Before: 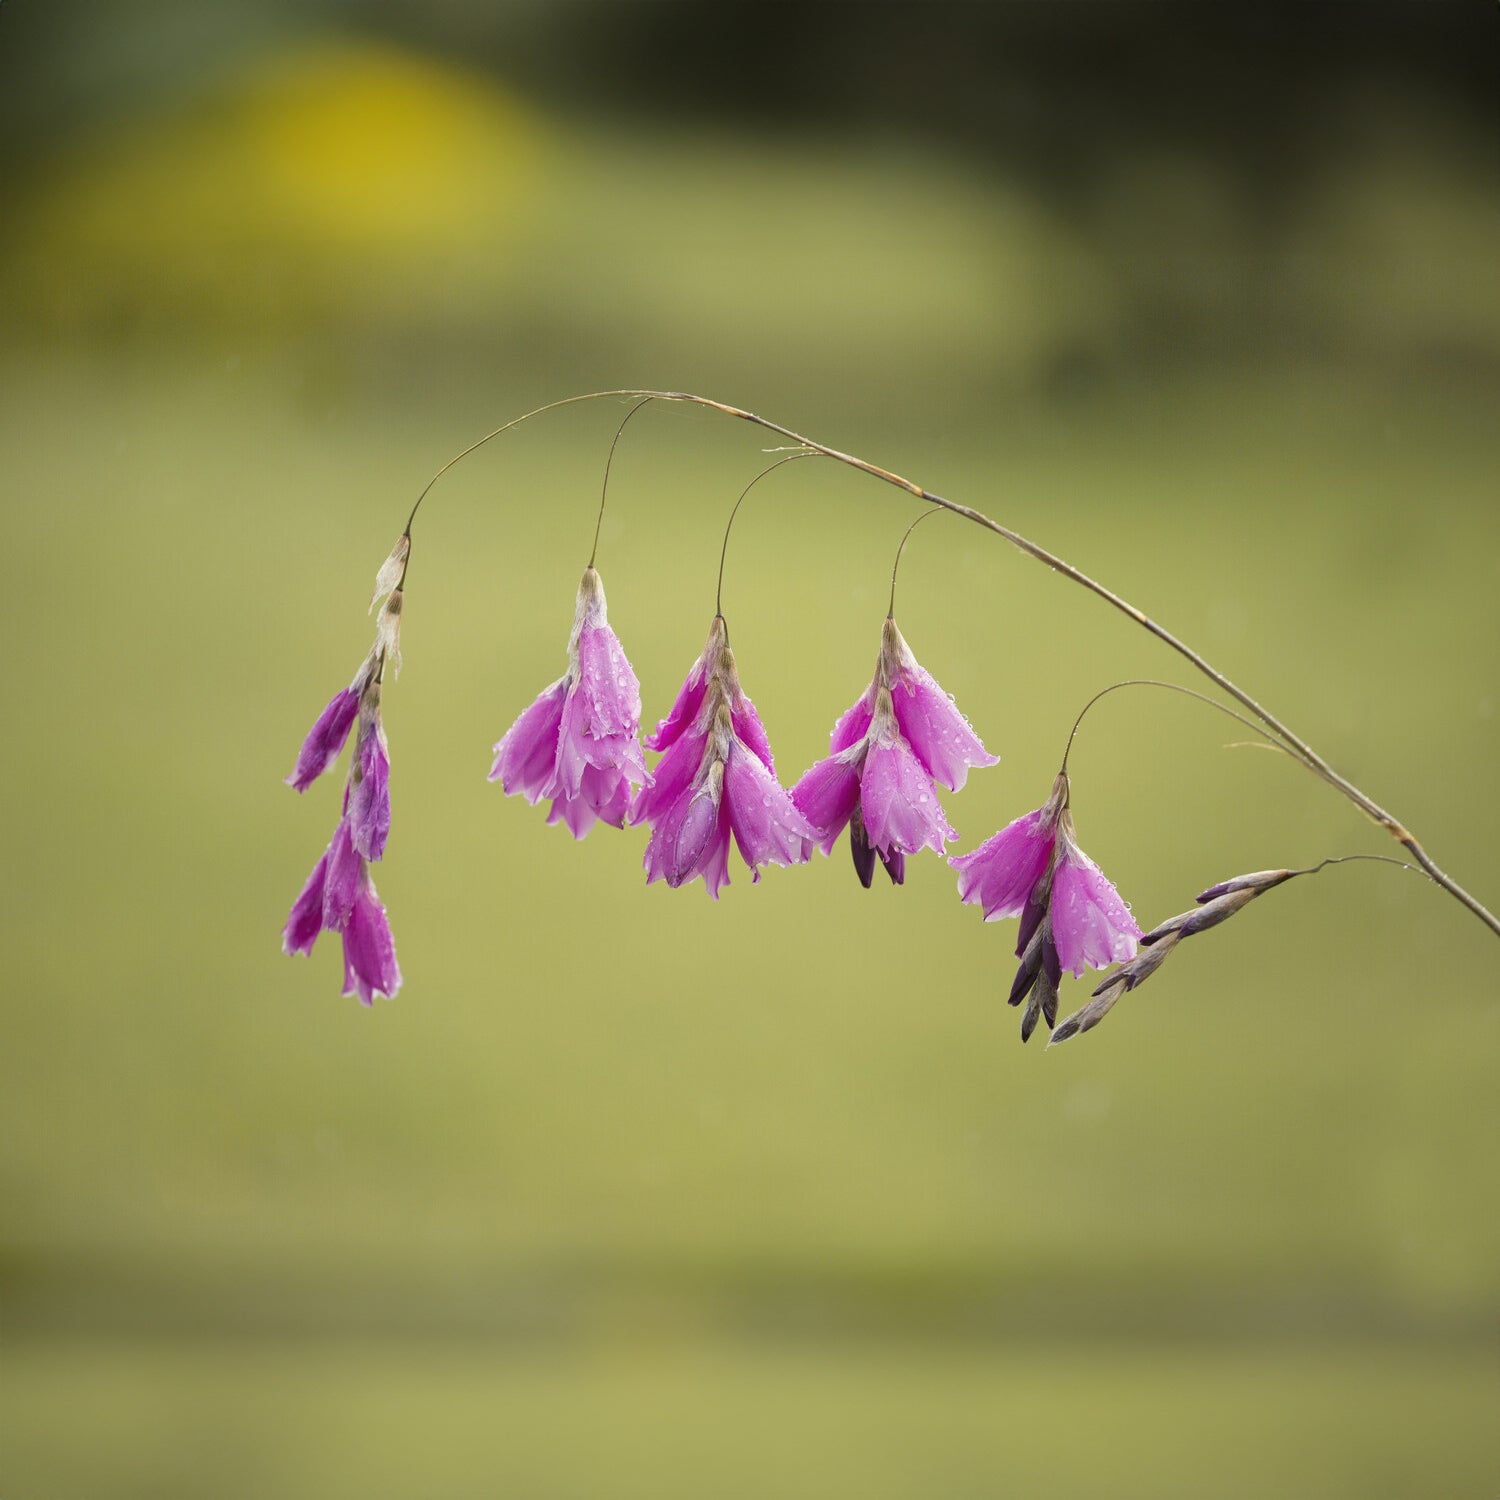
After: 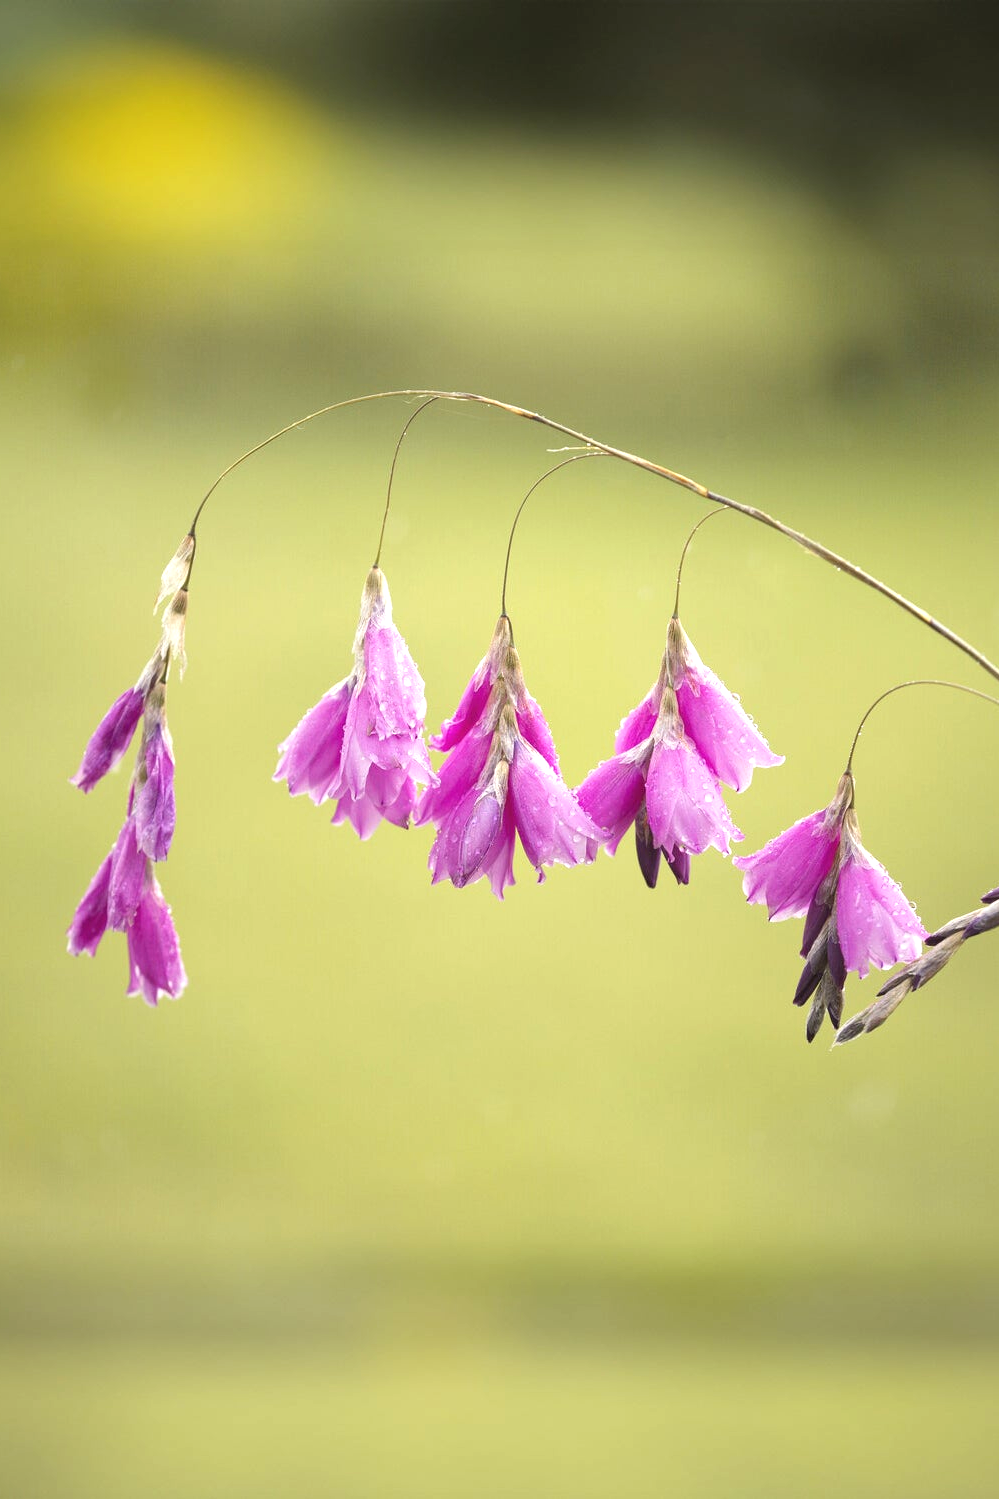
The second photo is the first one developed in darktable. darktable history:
crop and rotate: left 14.374%, right 18.978%
exposure: black level correction 0, exposure 0.701 EV, compensate highlight preservation false
